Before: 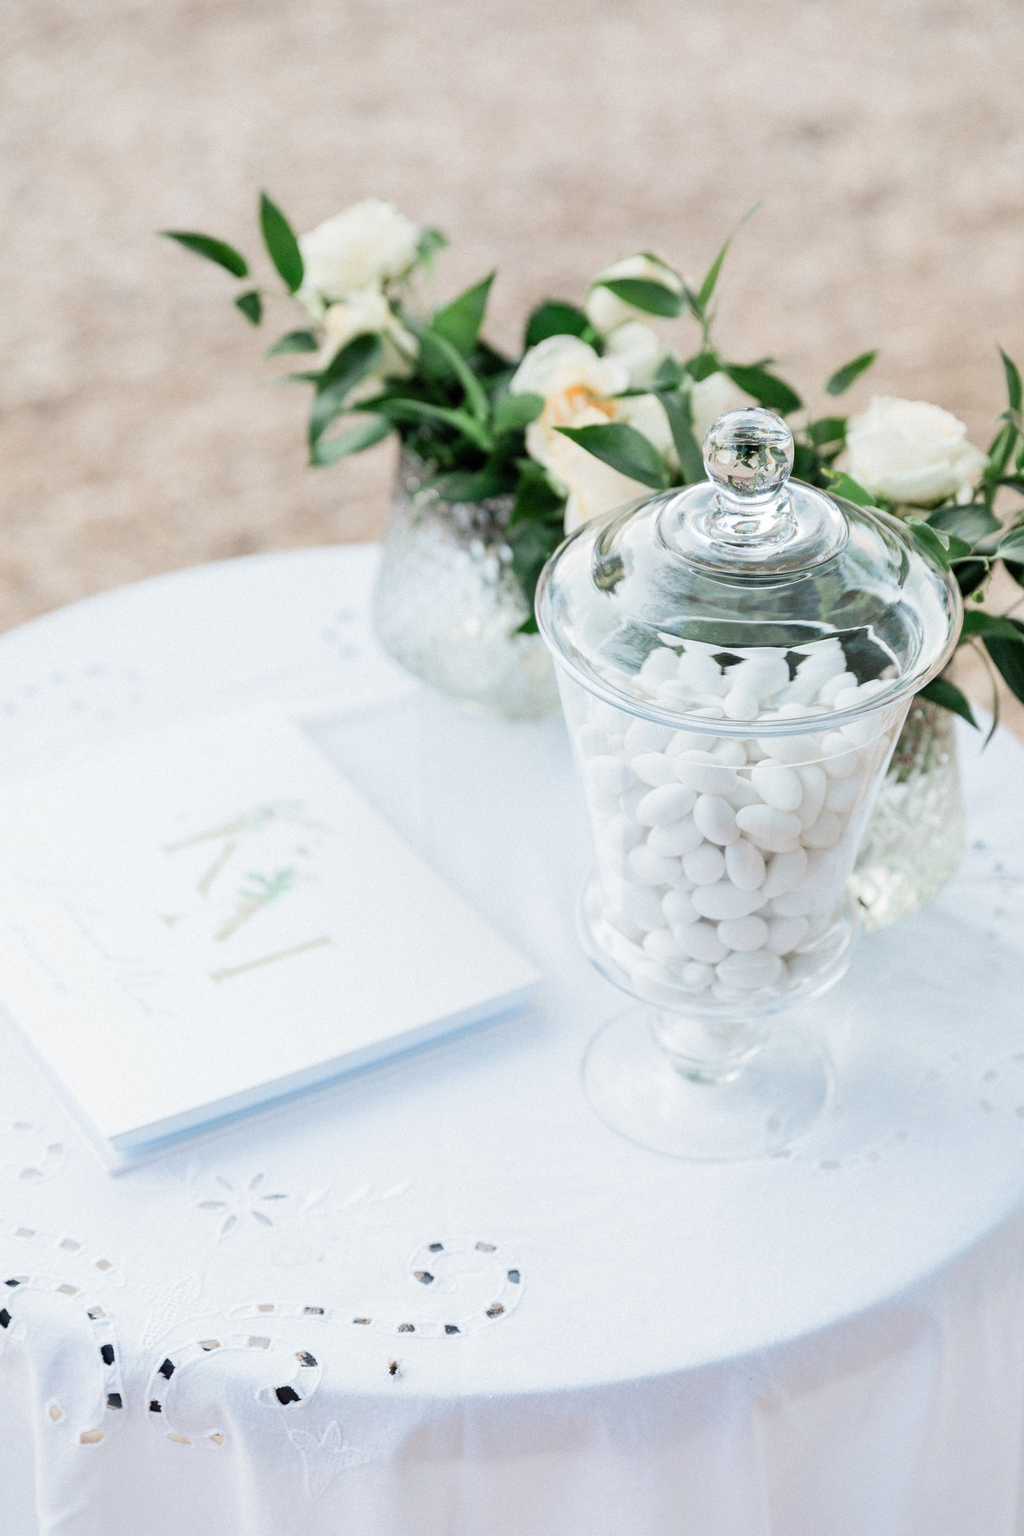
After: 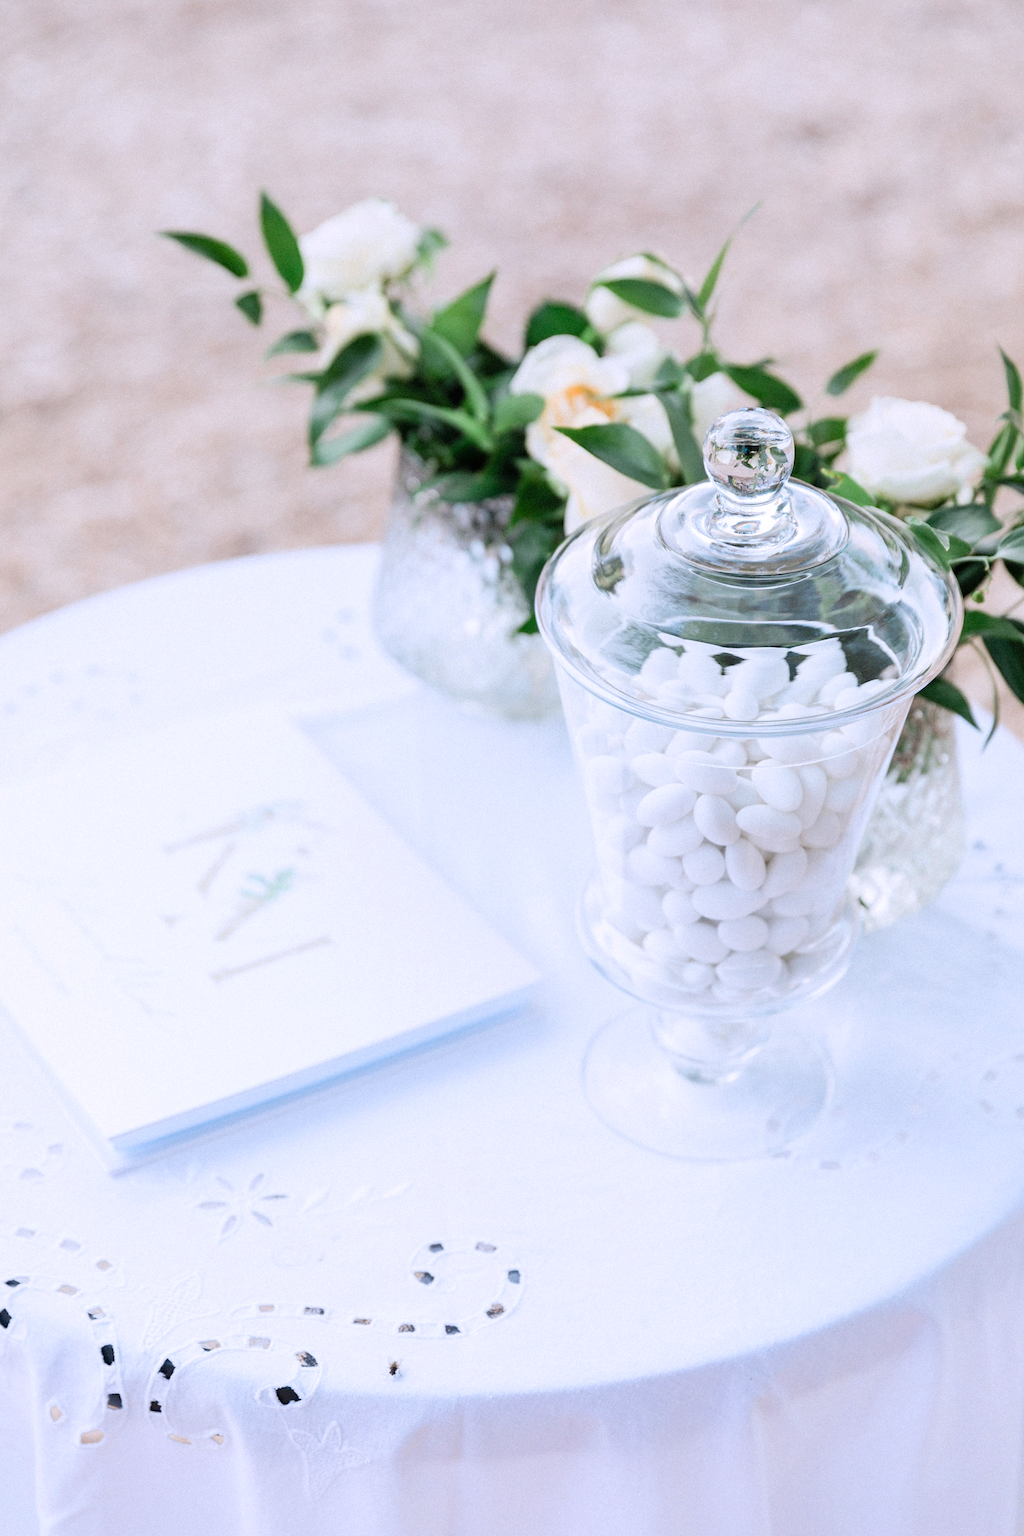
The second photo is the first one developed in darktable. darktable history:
white balance: red 1.004, blue 1.096
levels: levels [0, 0.478, 1]
